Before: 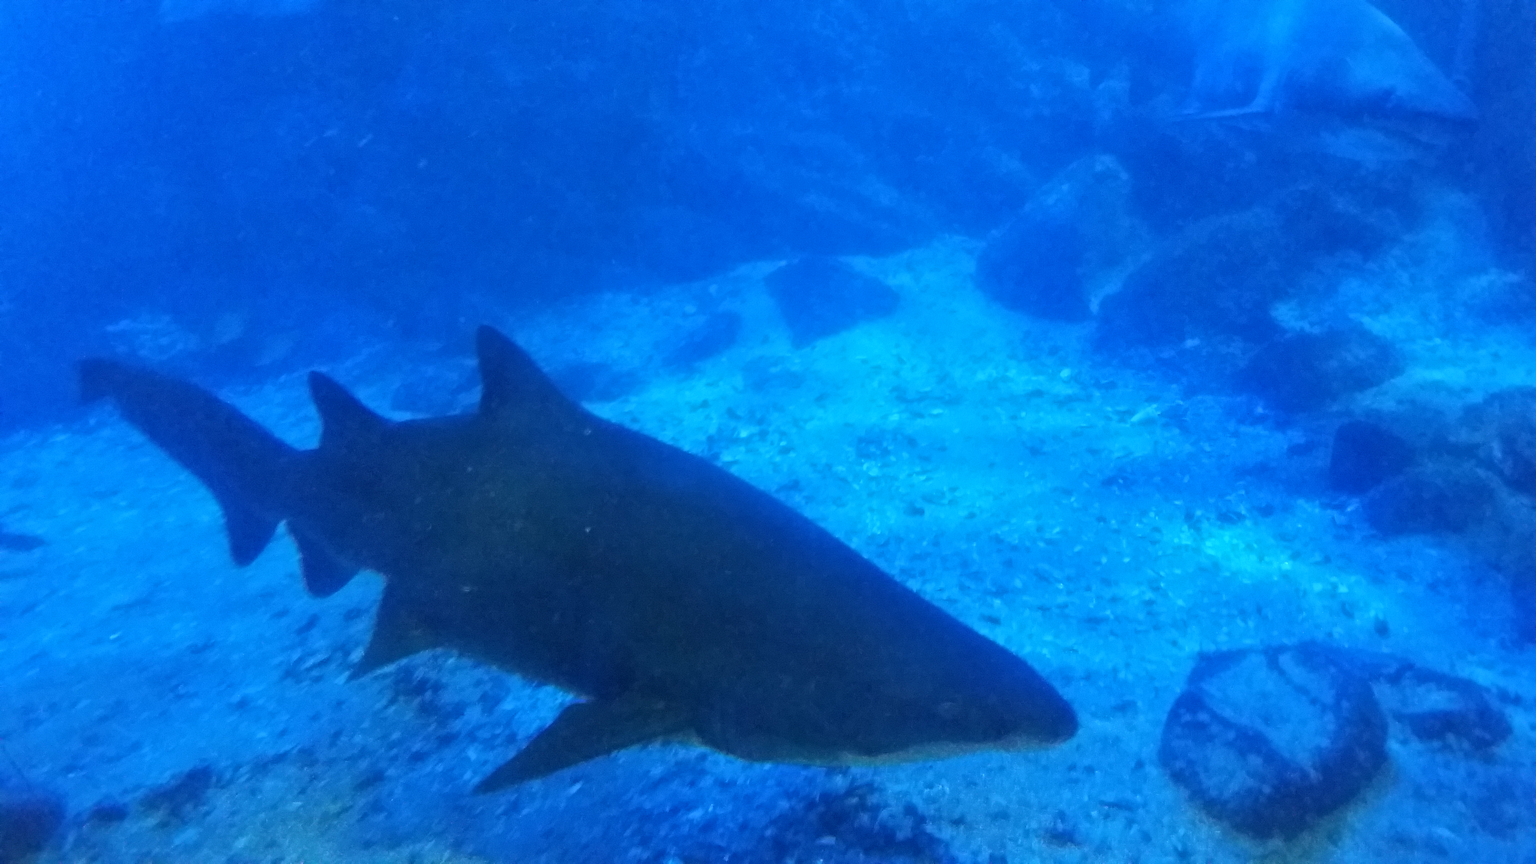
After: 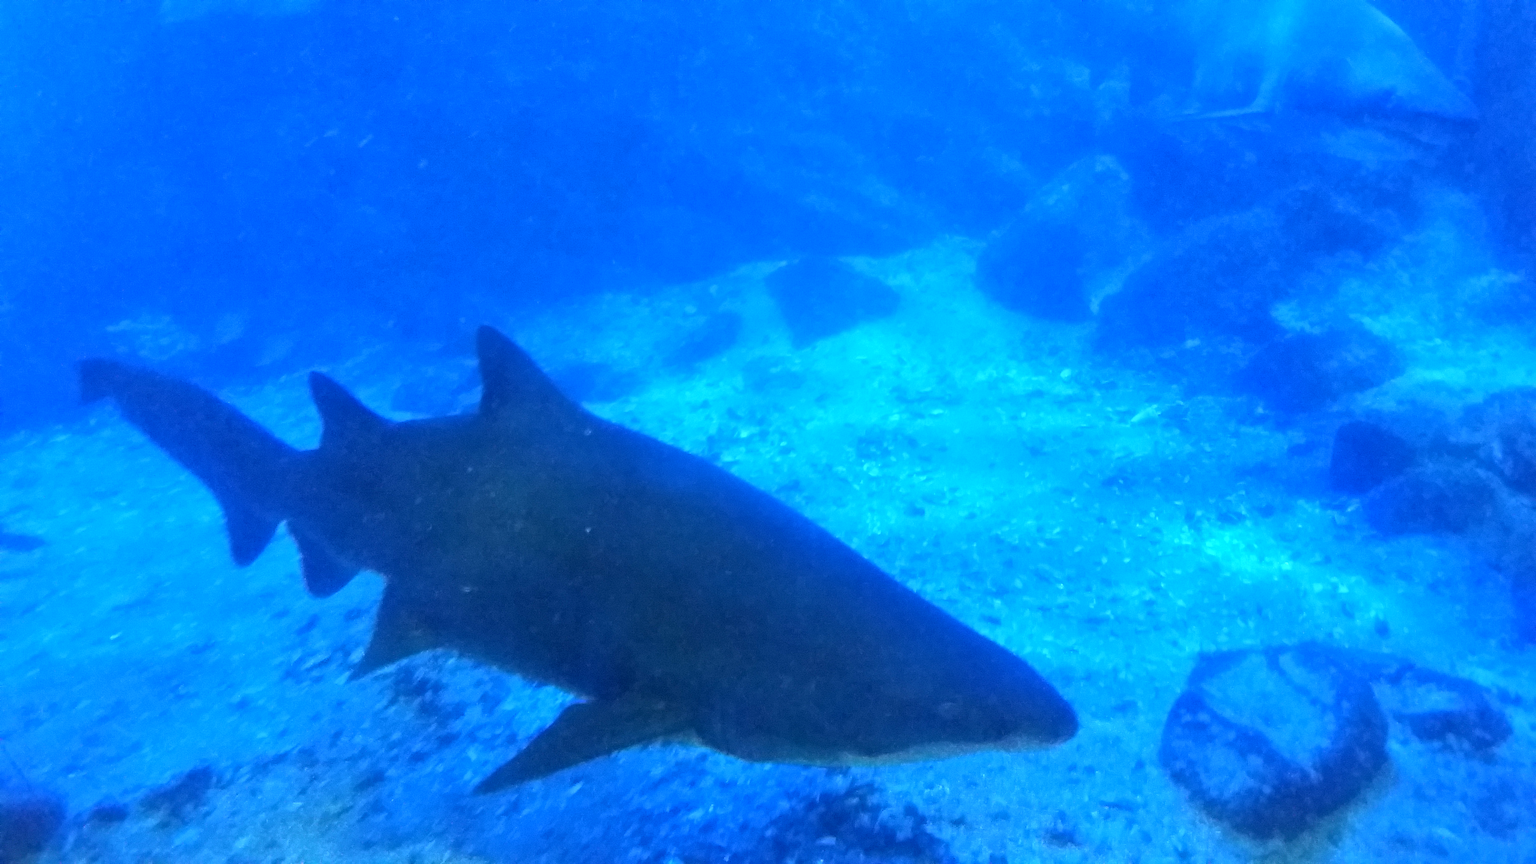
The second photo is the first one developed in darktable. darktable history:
exposure: black level correction 0.001, exposure 0.5 EV, compensate exposure bias true, compensate highlight preservation false
white balance: red 0.974, blue 1.044
